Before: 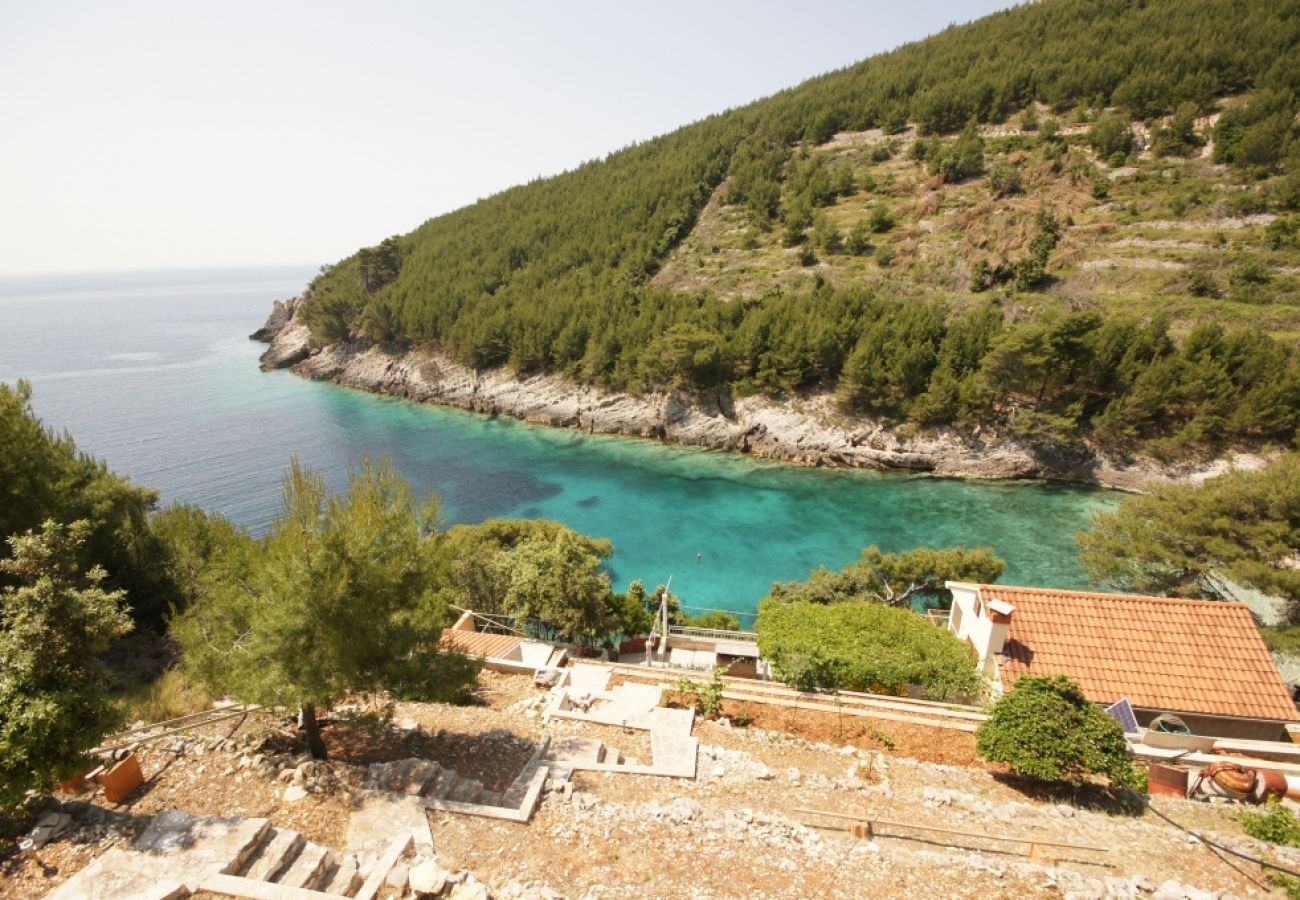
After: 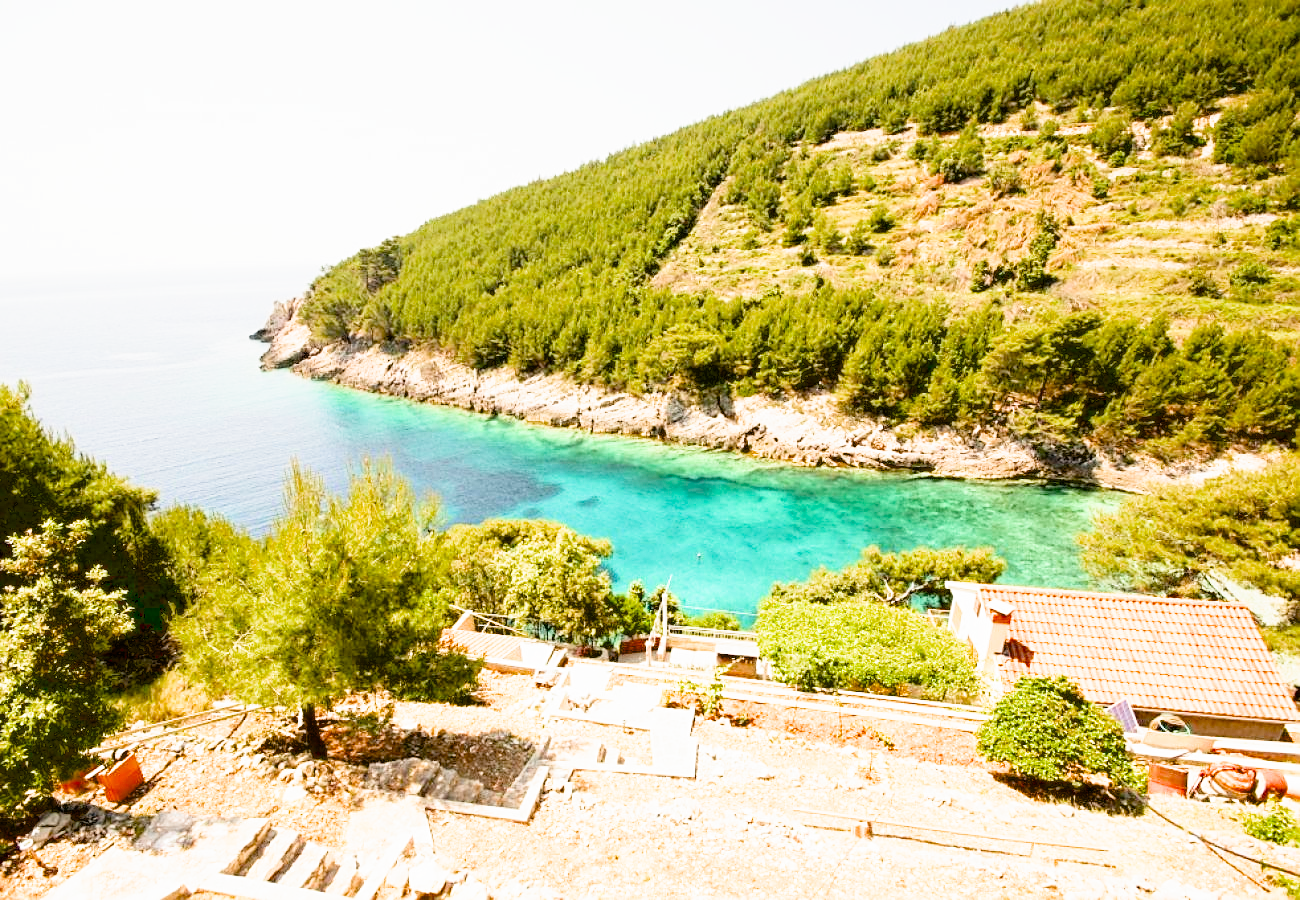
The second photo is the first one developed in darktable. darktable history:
filmic rgb: black relative exposure -7.76 EV, white relative exposure 4.38 EV, target black luminance 0%, hardness 3.75, latitude 50.83%, contrast 1.072, highlights saturation mix 8.89%, shadows ↔ highlights balance -0.213%, color science v5 (2021), contrast in shadows safe, contrast in highlights safe
exposure: black level correction 0.014, exposure 1.79 EV, compensate highlight preservation false
sharpen: on, module defaults
